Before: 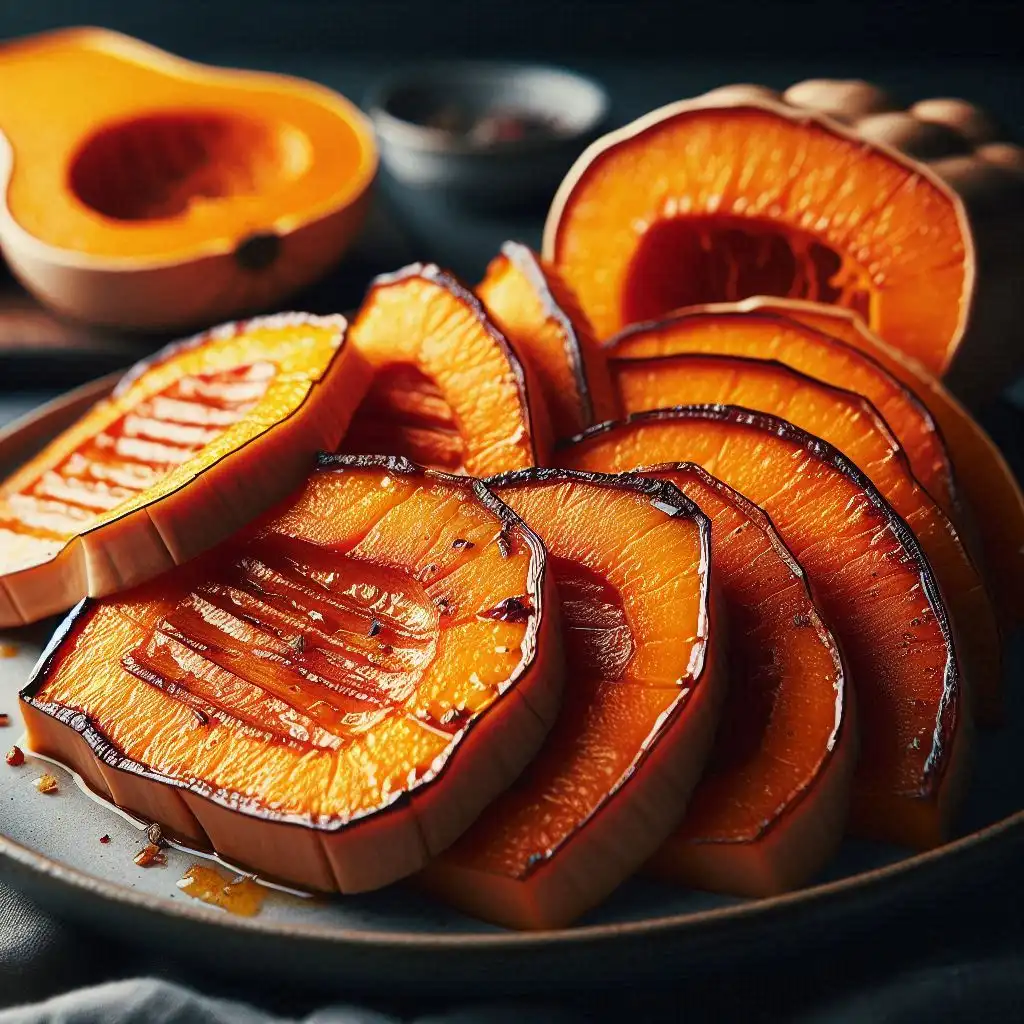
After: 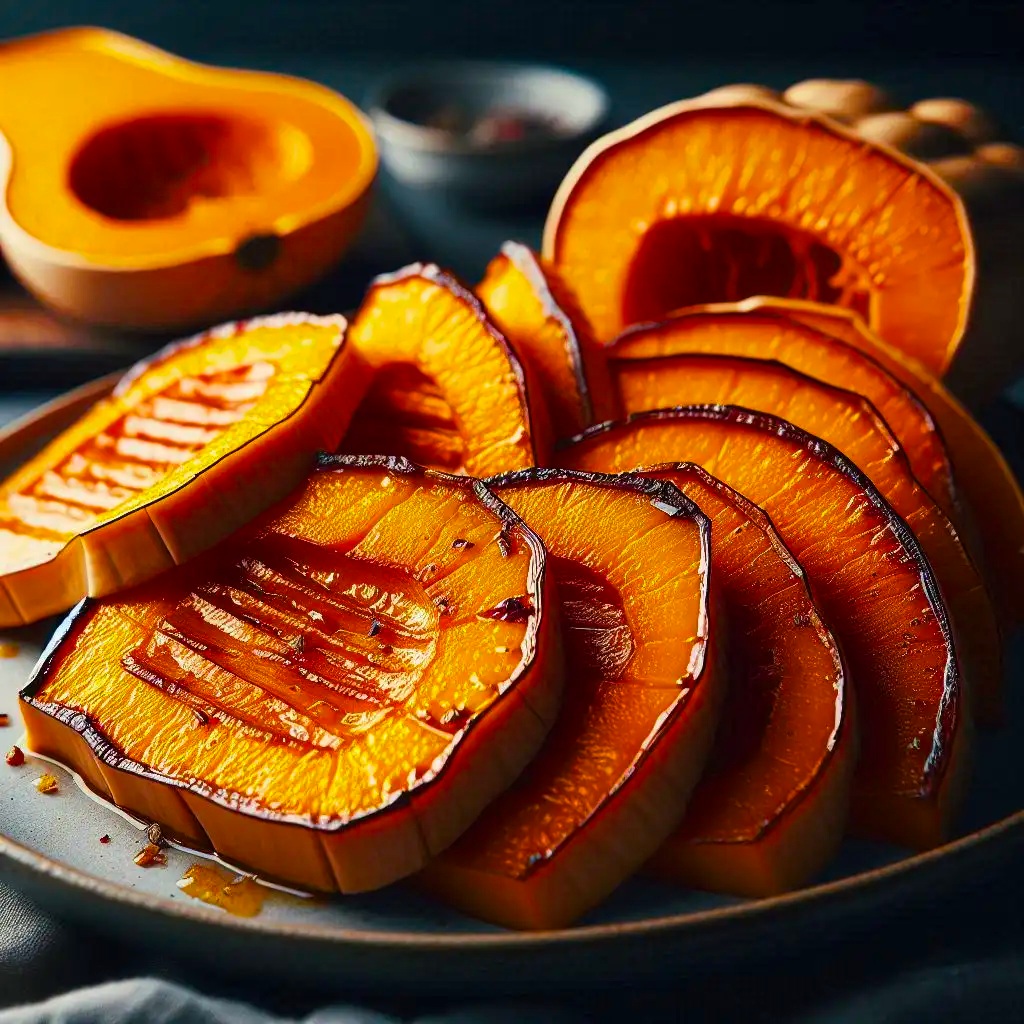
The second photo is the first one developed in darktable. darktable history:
color balance rgb: linear chroma grading › global chroma 15%, perceptual saturation grading › global saturation 30%
exposure: compensate highlight preservation false
